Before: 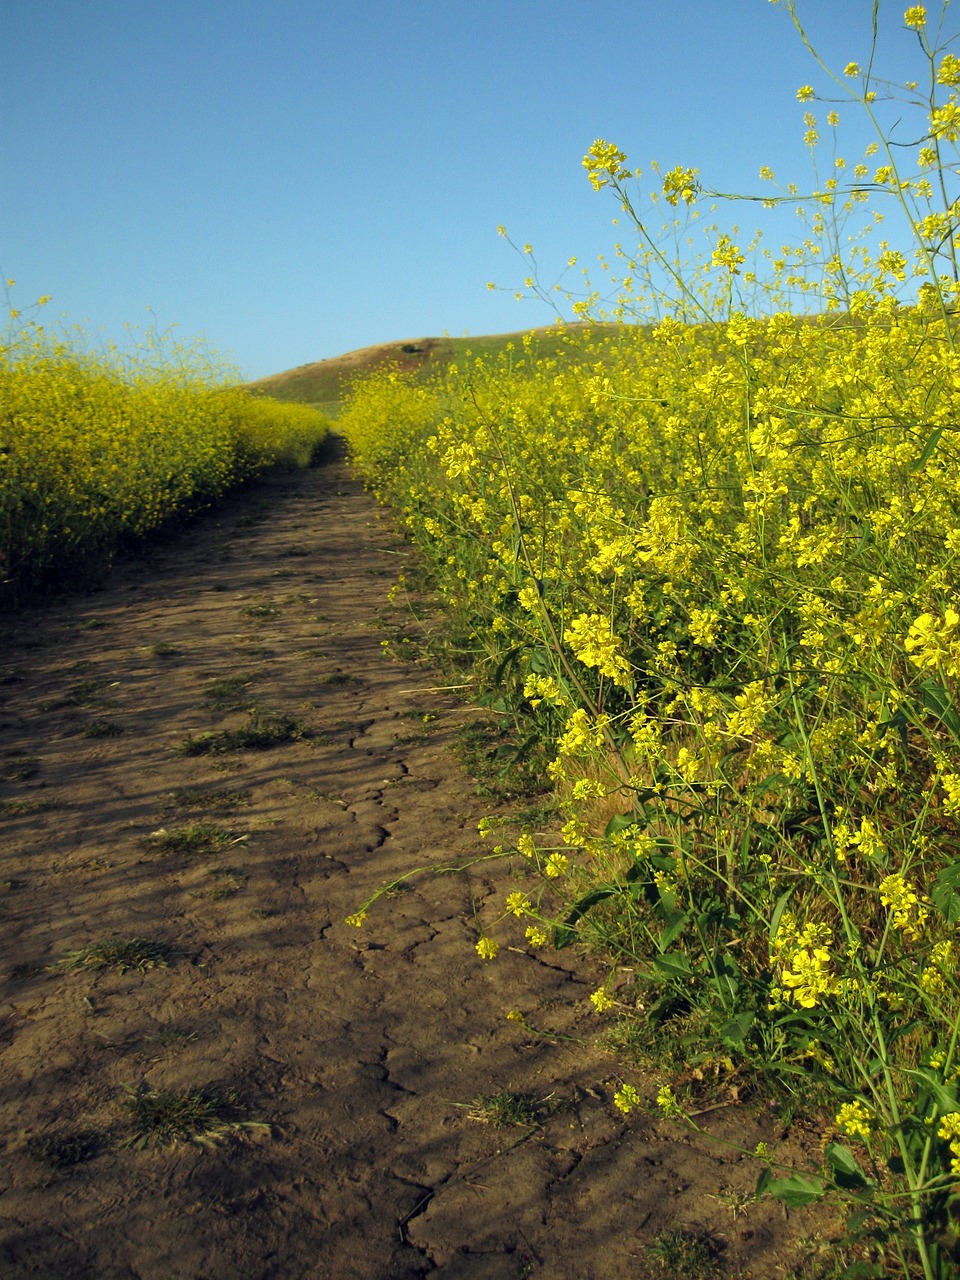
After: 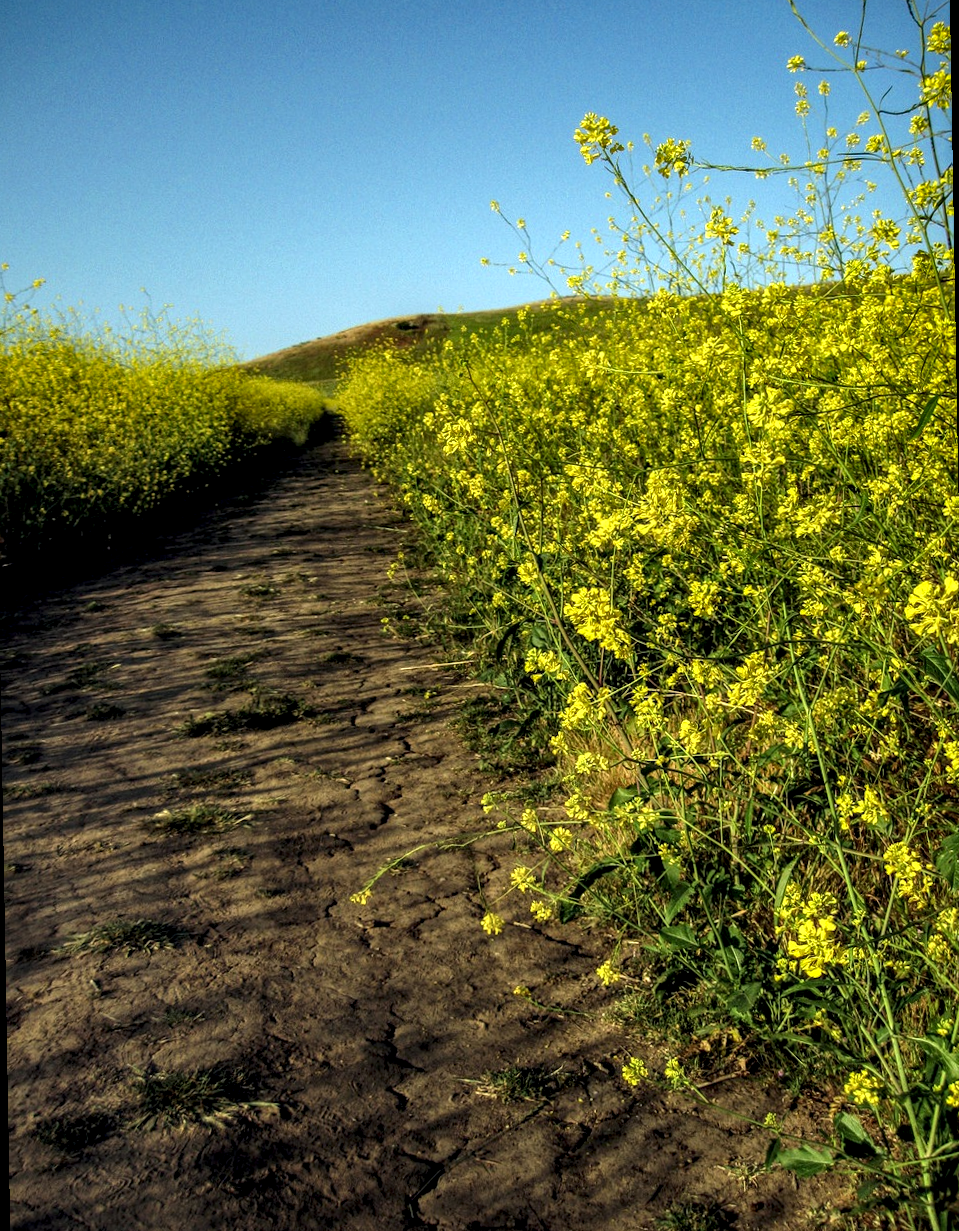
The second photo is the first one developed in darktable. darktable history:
exposure: exposure -0.21 EV, compensate highlight preservation false
color balance: contrast 10%
local contrast: highlights 12%, shadows 38%, detail 183%, midtone range 0.471
rotate and perspective: rotation -1°, crop left 0.011, crop right 0.989, crop top 0.025, crop bottom 0.975
